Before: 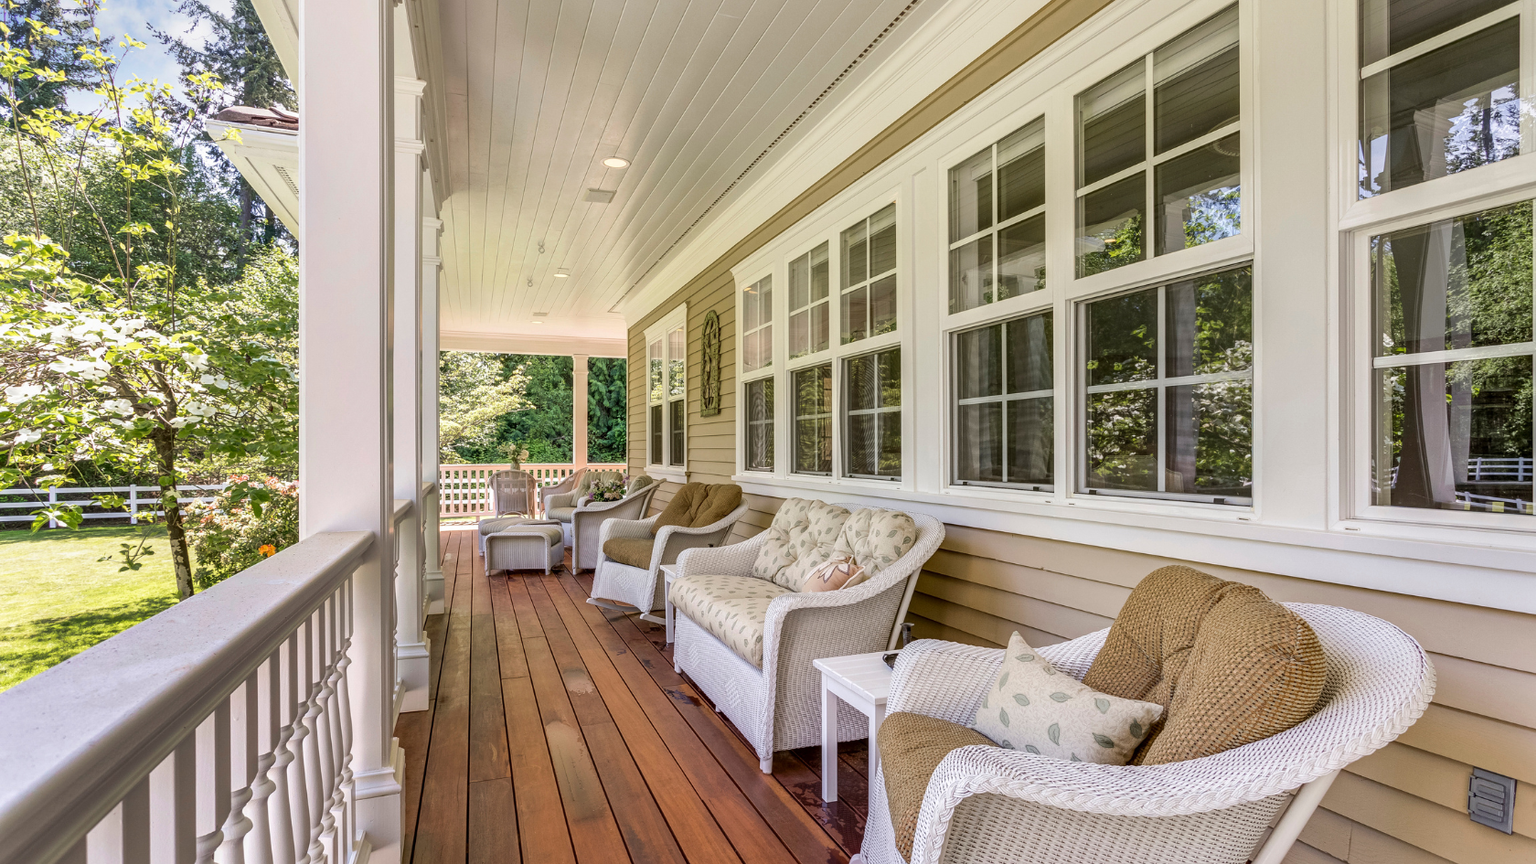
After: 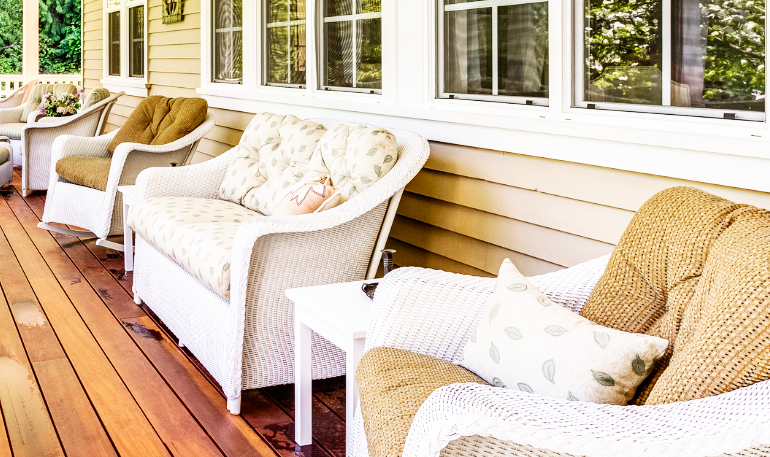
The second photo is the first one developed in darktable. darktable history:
base curve: curves: ch0 [(0, 0) (0.007, 0.004) (0.027, 0.03) (0.046, 0.07) (0.207, 0.54) (0.442, 0.872) (0.673, 0.972) (1, 1)], preserve colors none
crop: left 35.976%, top 45.819%, right 18.162%, bottom 5.807%
